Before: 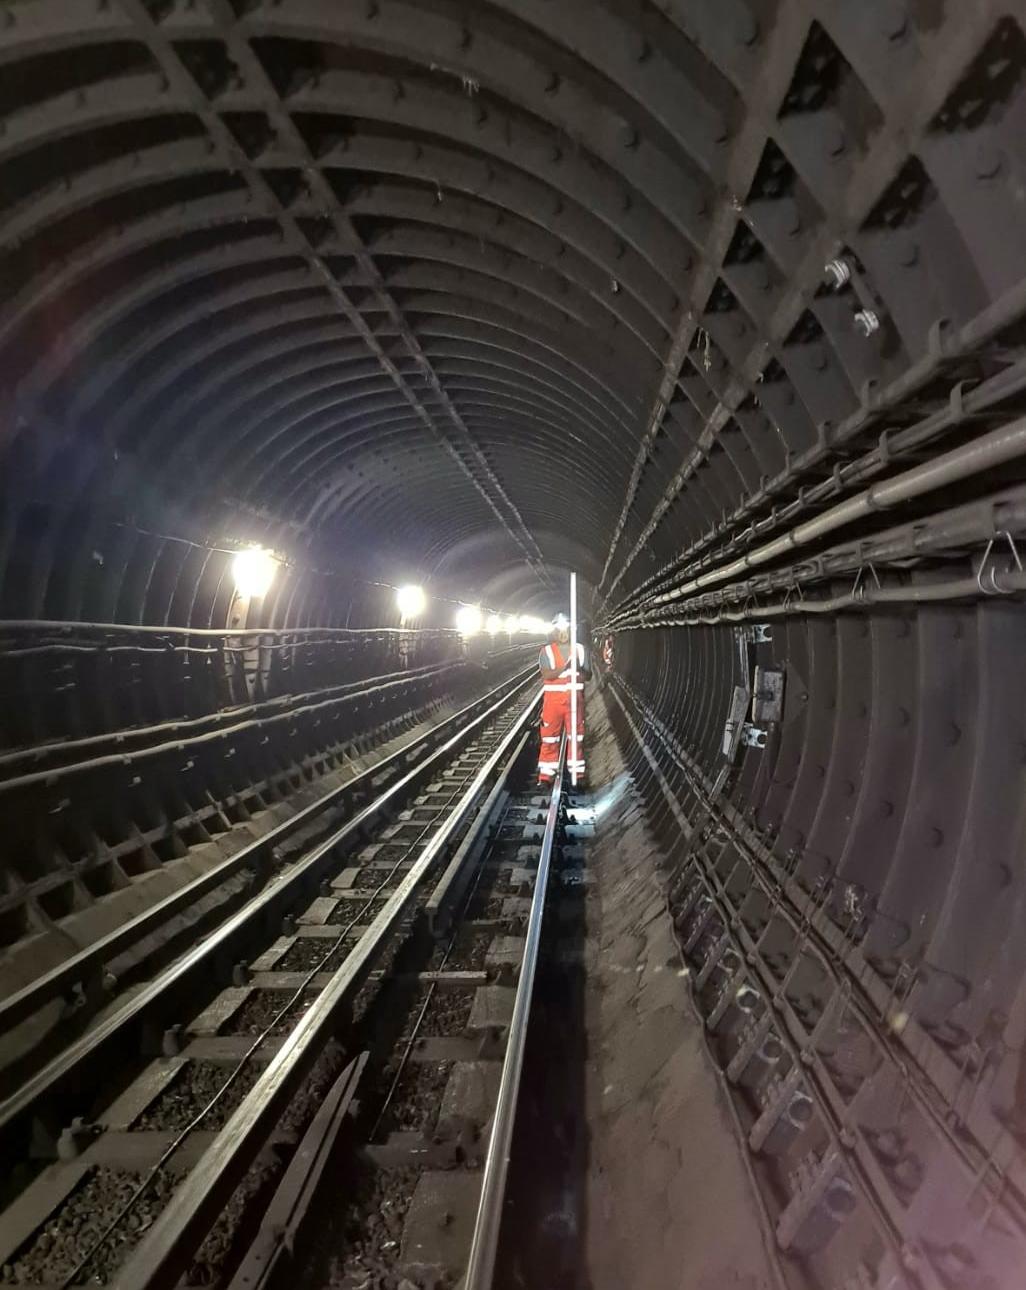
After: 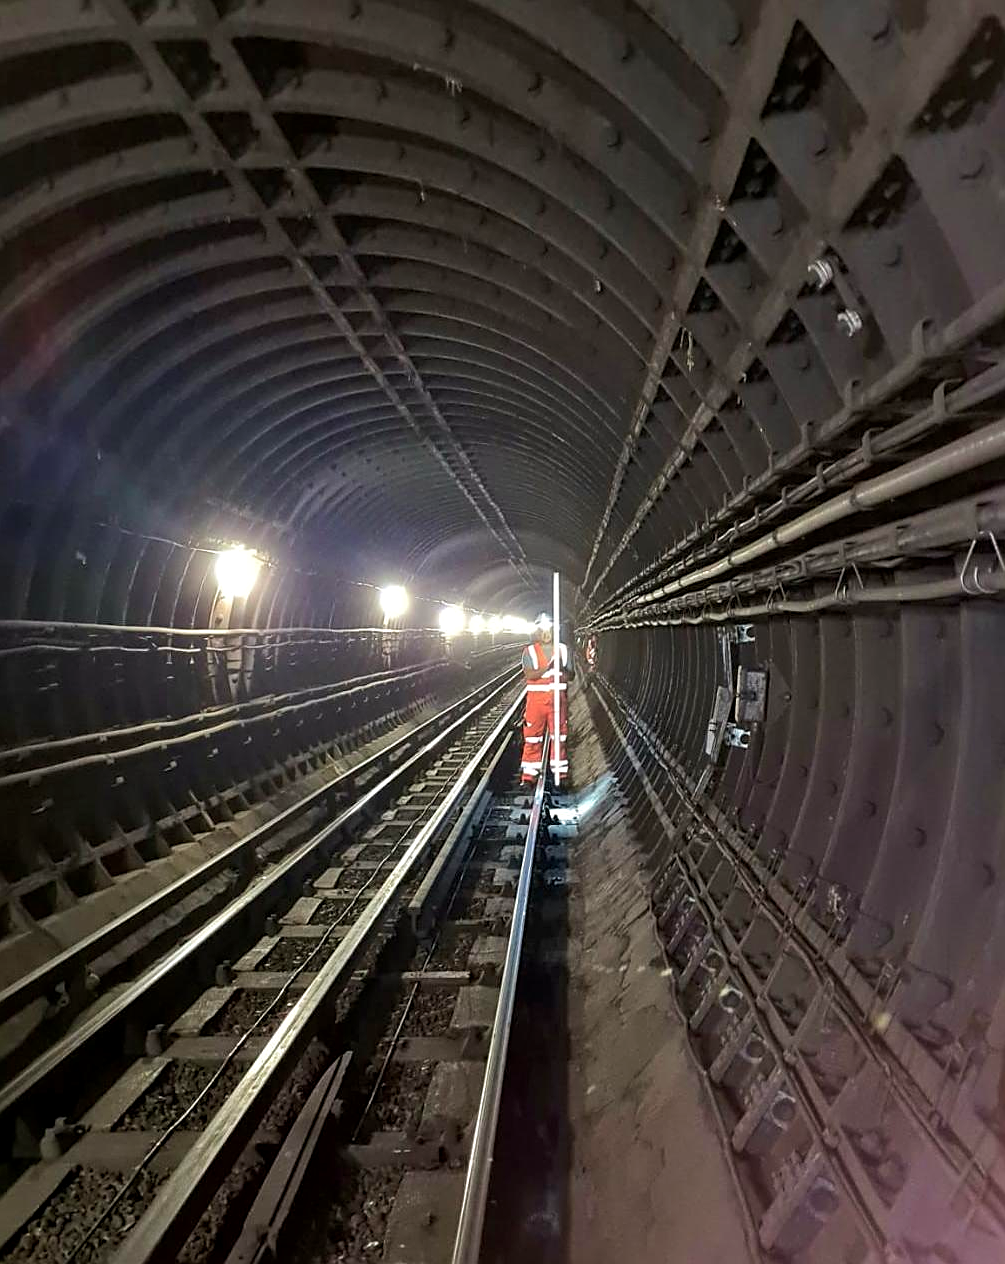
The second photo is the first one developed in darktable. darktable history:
sharpen: on, module defaults
local contrast: highlights 100%, shadows 100%, detail 120%, midtone range 0.2
velvia: on, module defaults
crop: left 1.743%, right 0.268%, bottom 2.011%
